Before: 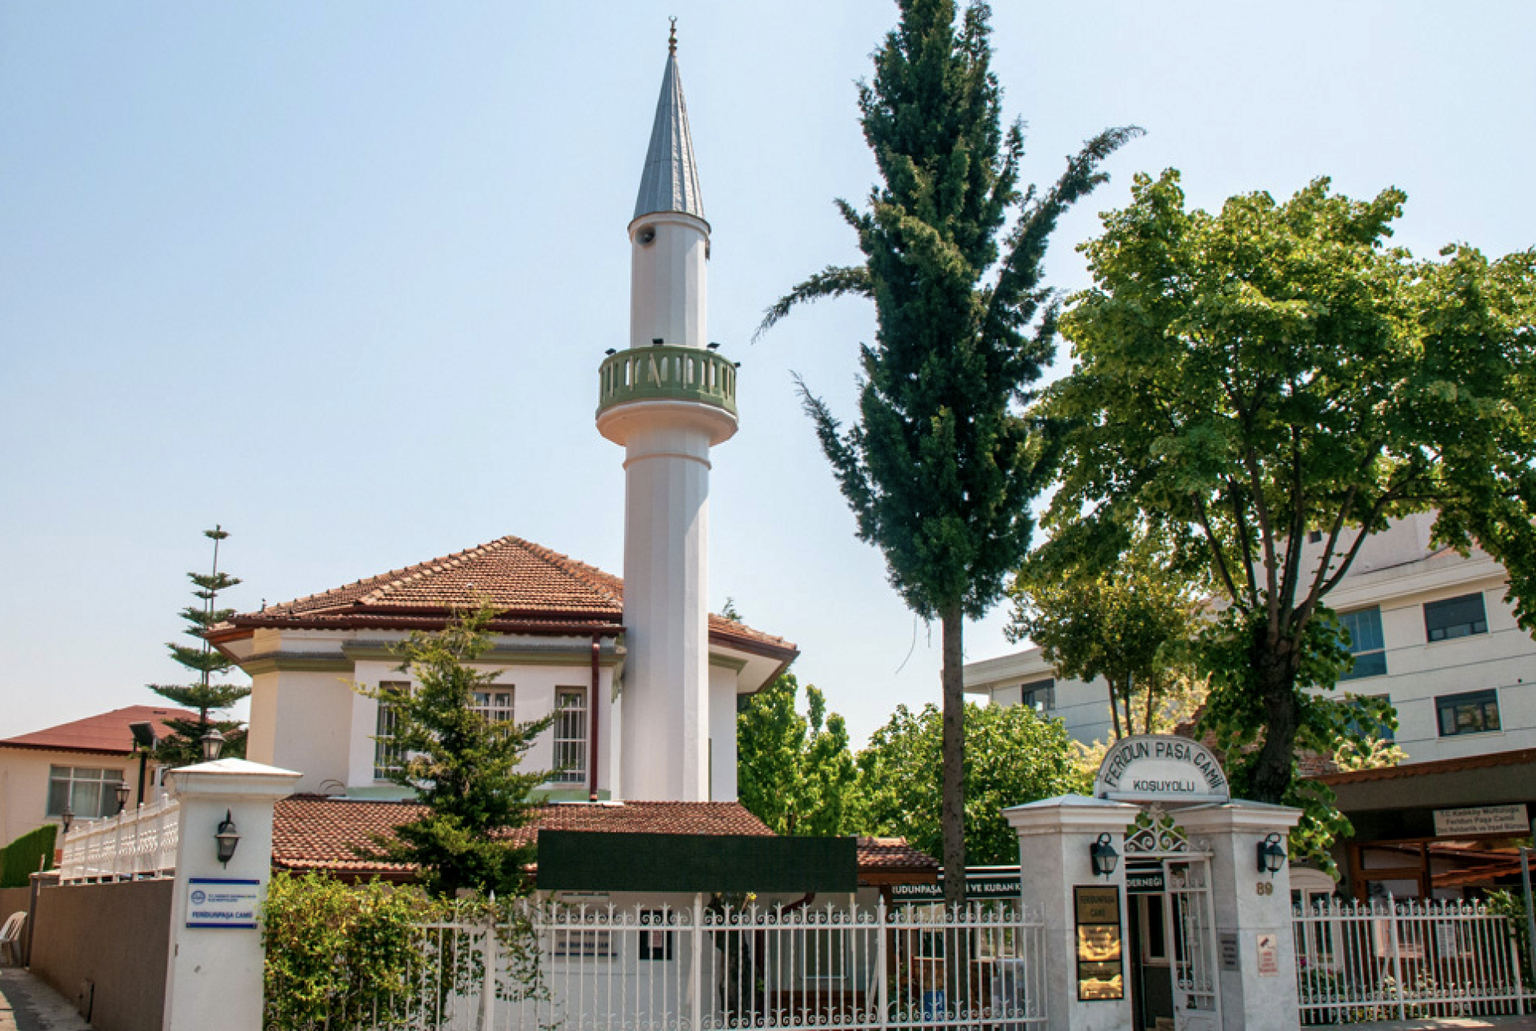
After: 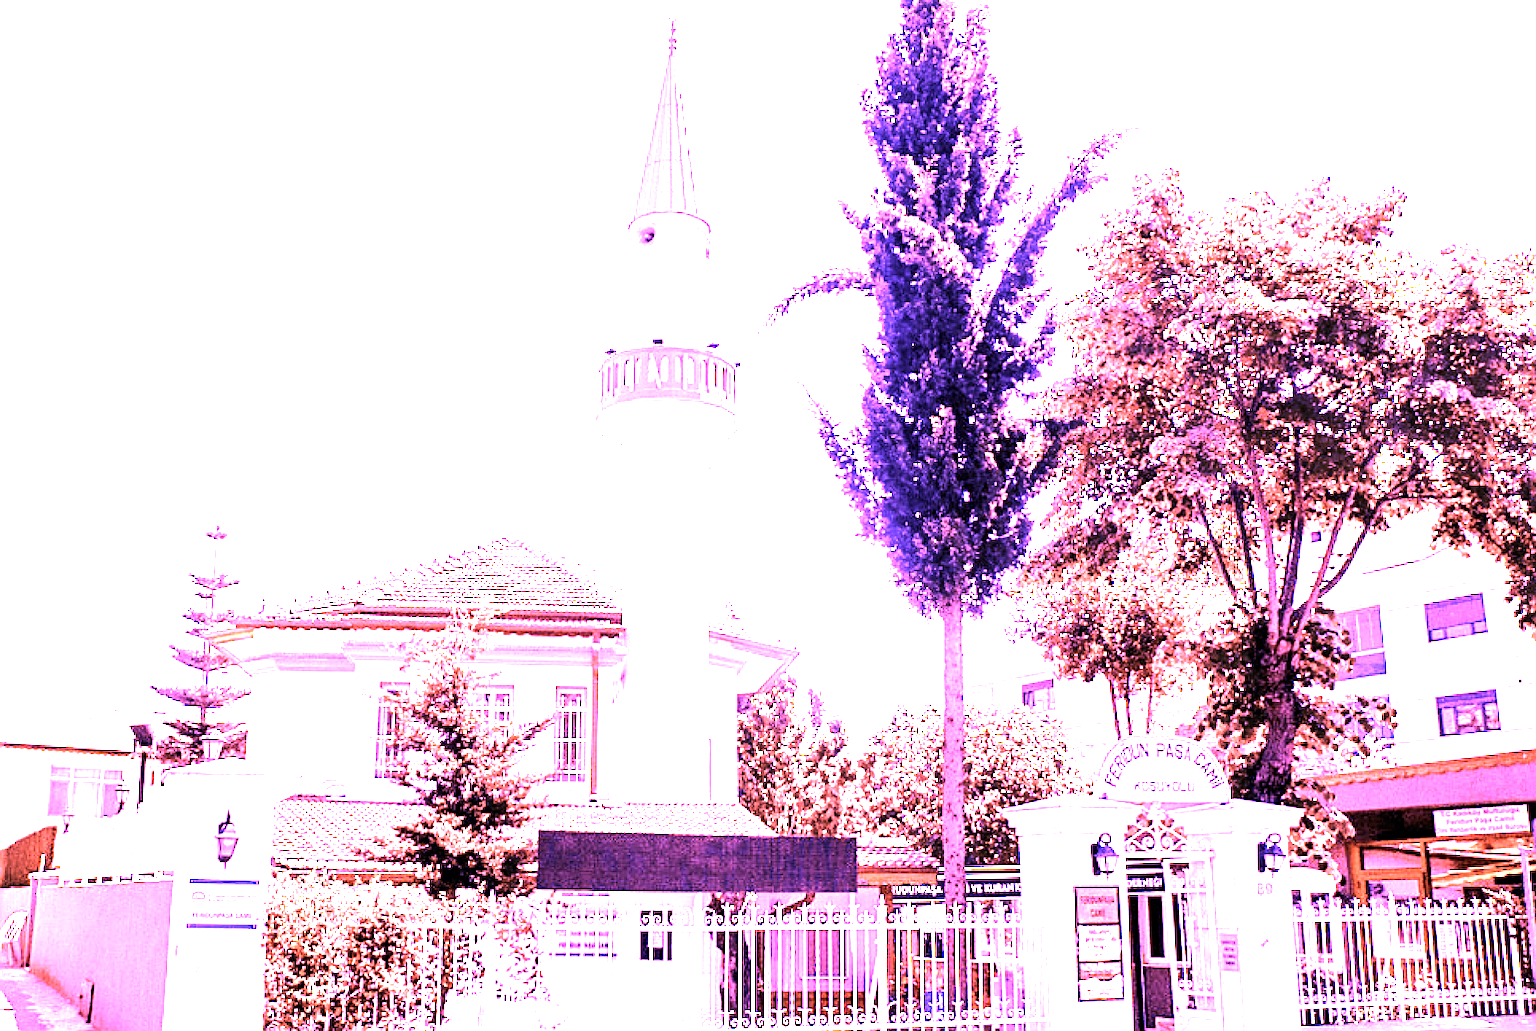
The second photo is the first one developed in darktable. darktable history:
white balance: red 8, blue 8
contrast brightness saturation: contrast 0.1, saturation -0.3
sharpen: on, module defaults
